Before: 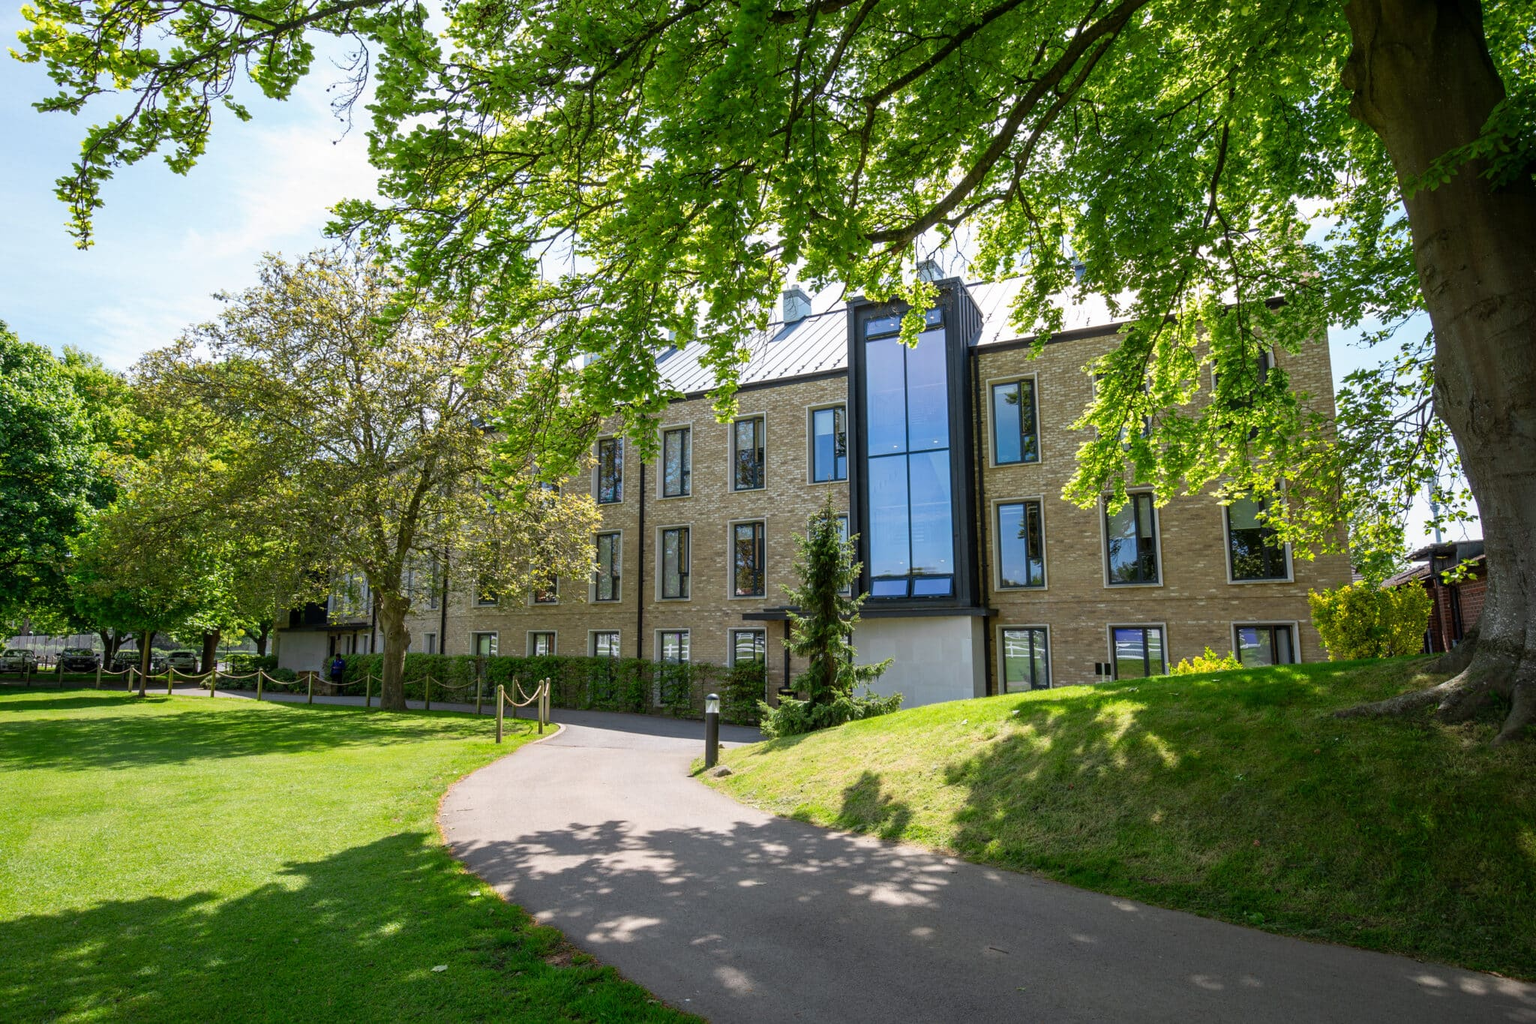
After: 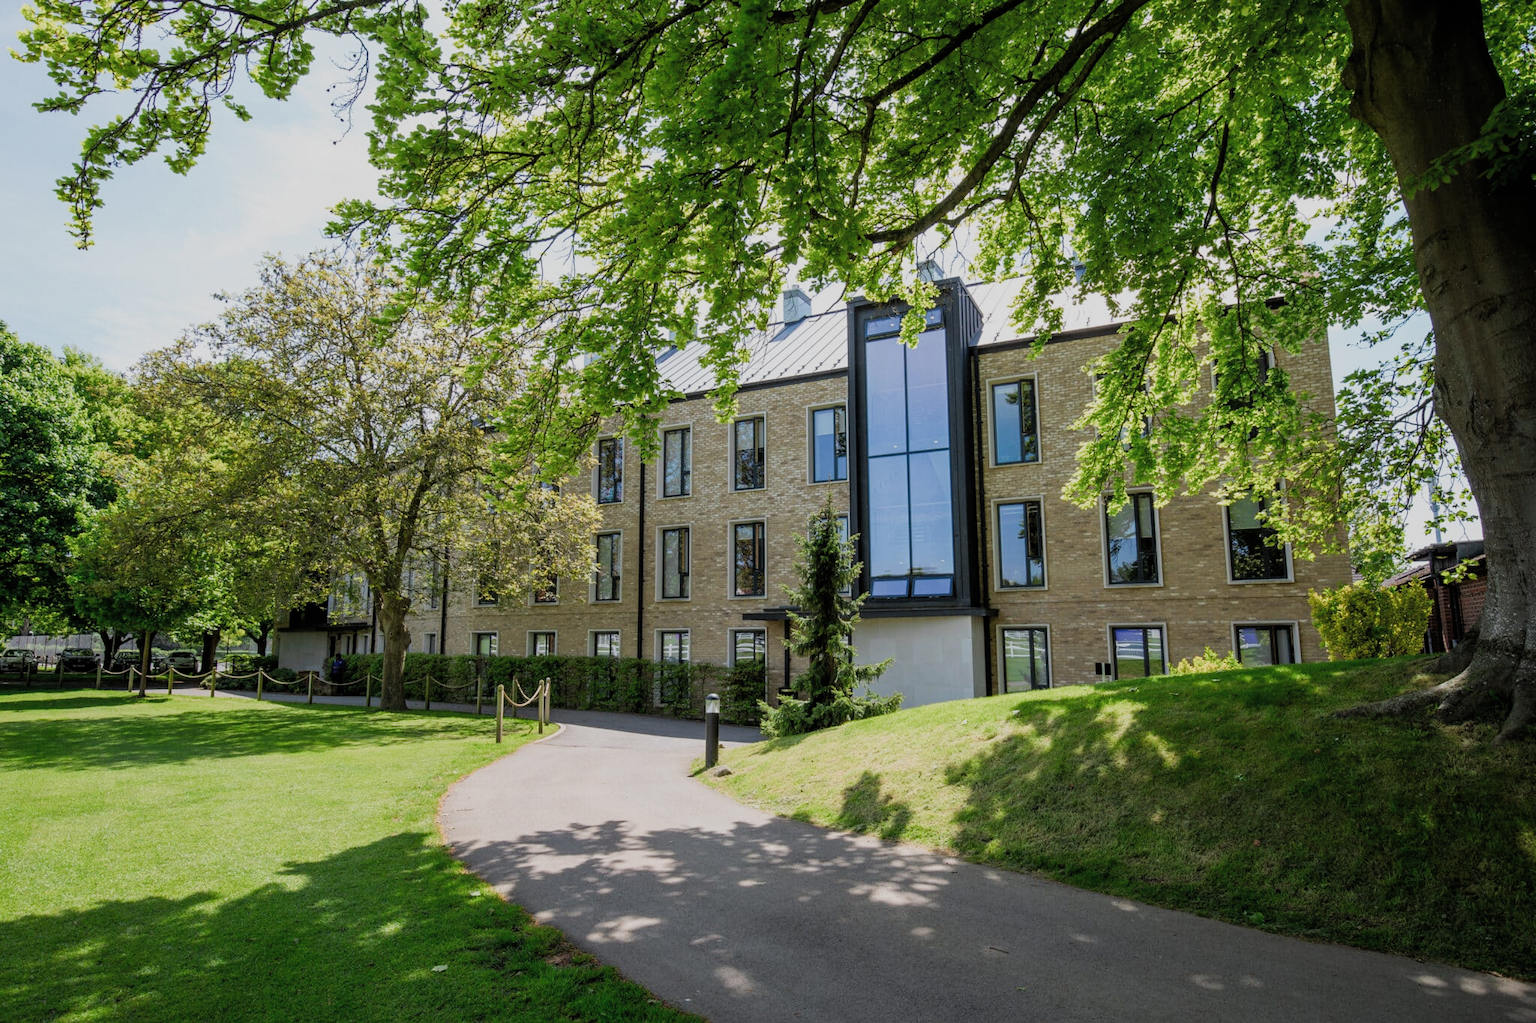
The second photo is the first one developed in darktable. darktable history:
filmic rgb: black relative exposure -8.03 EV, white relative exposure 3.98 EV, hardness 4.2, contrast 0.988, color science v4 (2020)
